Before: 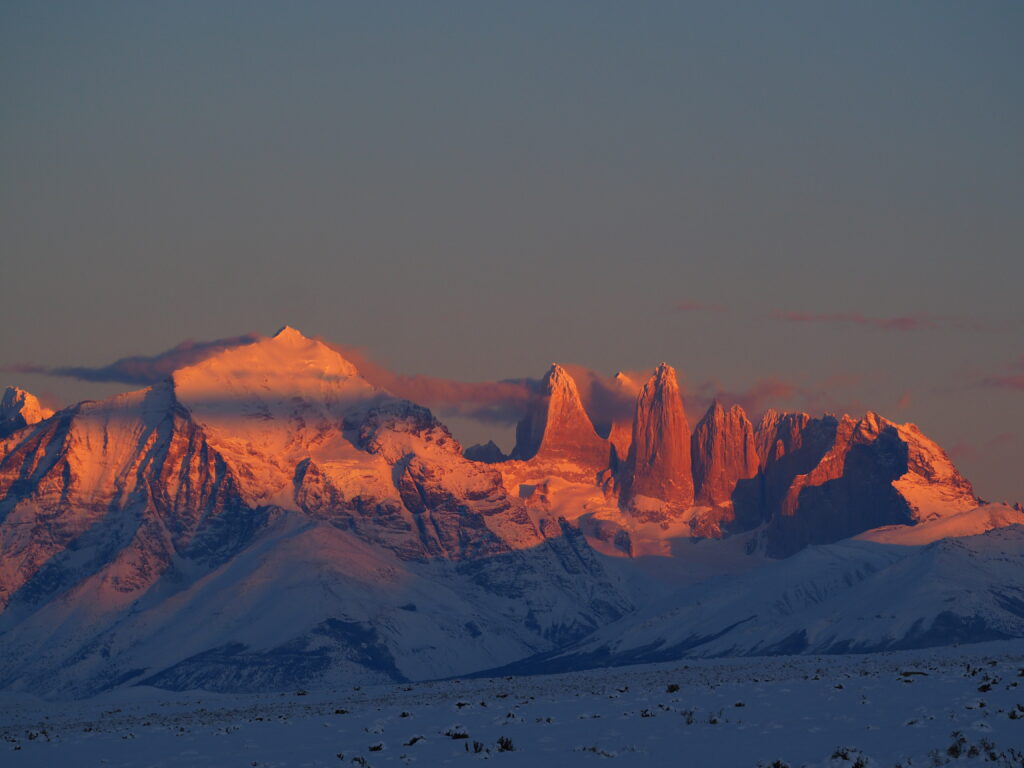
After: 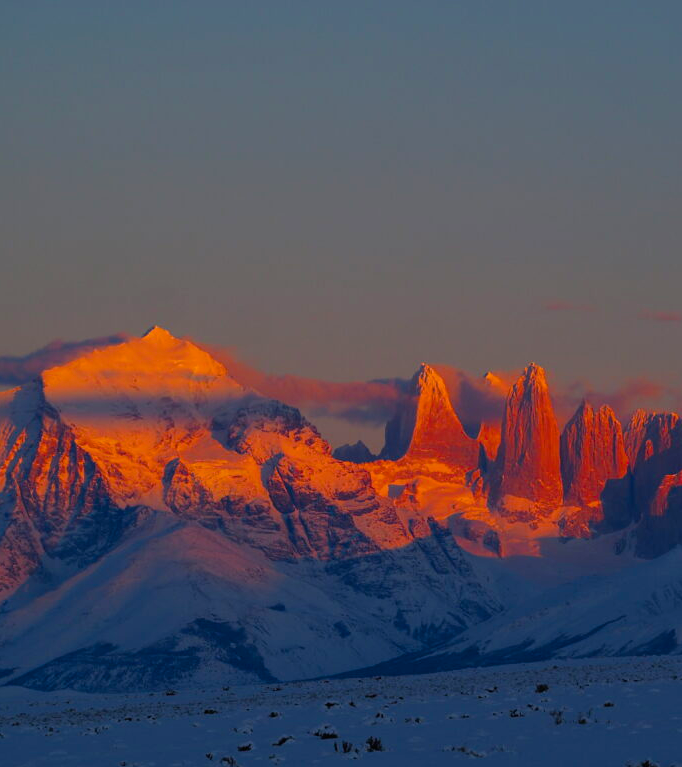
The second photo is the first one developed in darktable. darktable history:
exposure: compensate highlight preservation false
filmic rgb: black relative exposure -11.39 EV, white relative exposure 3.22 EV, hardness 6.72
color balance rgb: perceptual saturation grading › global saturation 41.072%, global vibrance 5.152%
crop and rotate: left 12.83%, right 20.497%
